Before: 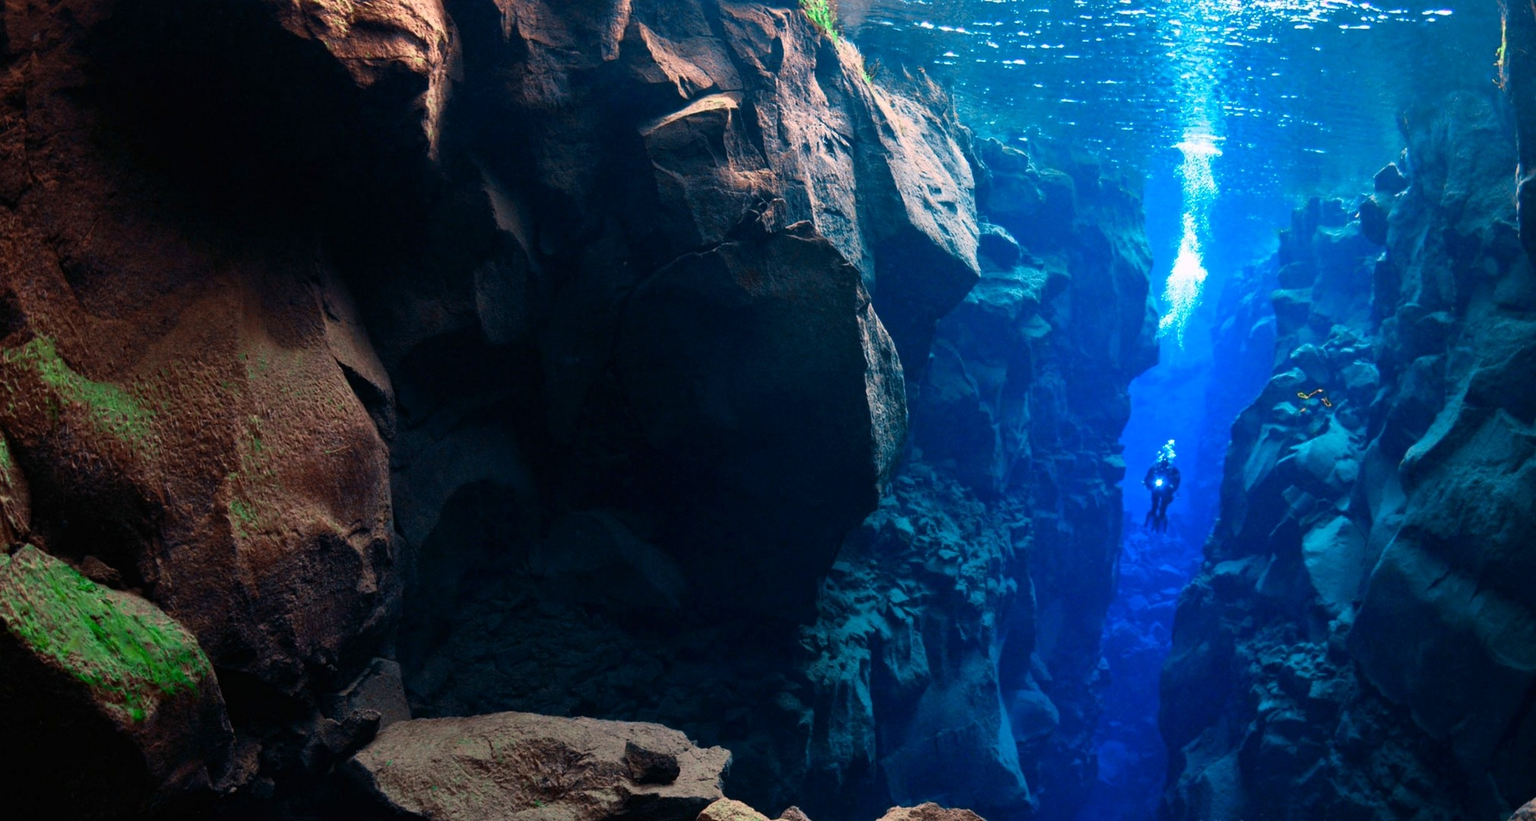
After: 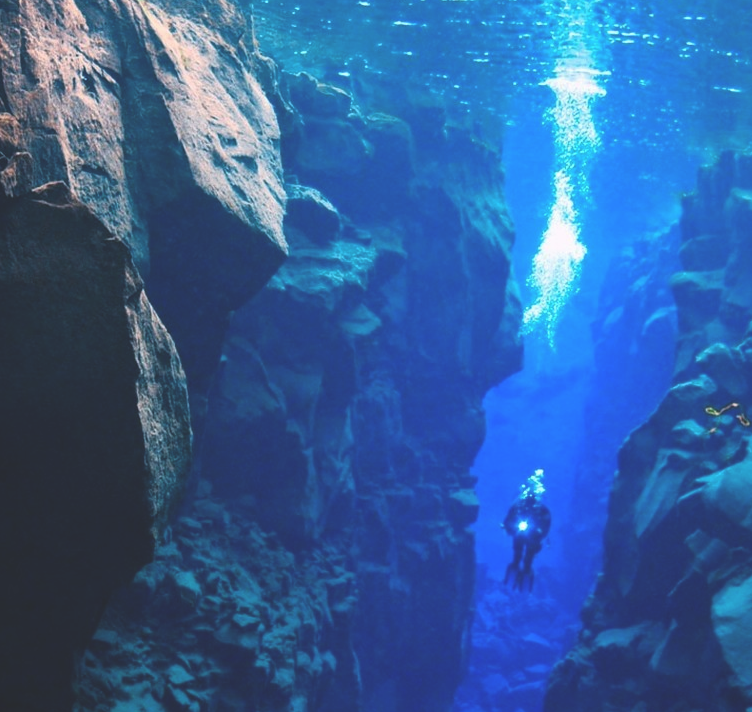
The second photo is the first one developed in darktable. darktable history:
crop and rotate: left 49.587%, top 10.129%, right 13.203%, bottom 23.913%
exposure: black level correction -0.022, exposure -0.03 EV, compensate highlight preservation false
